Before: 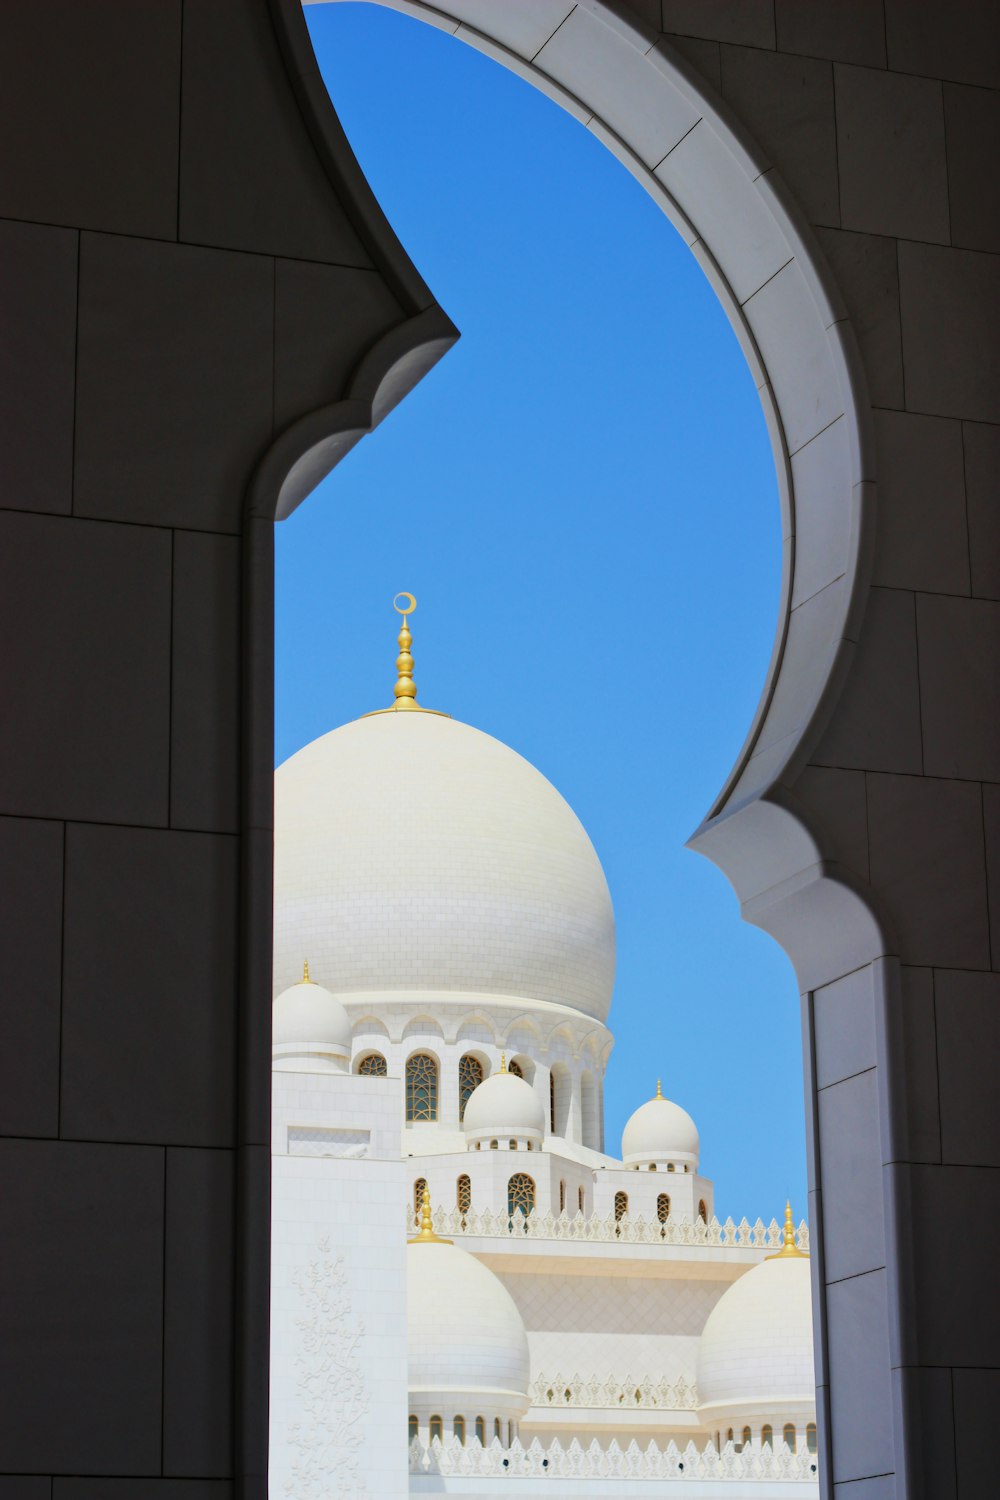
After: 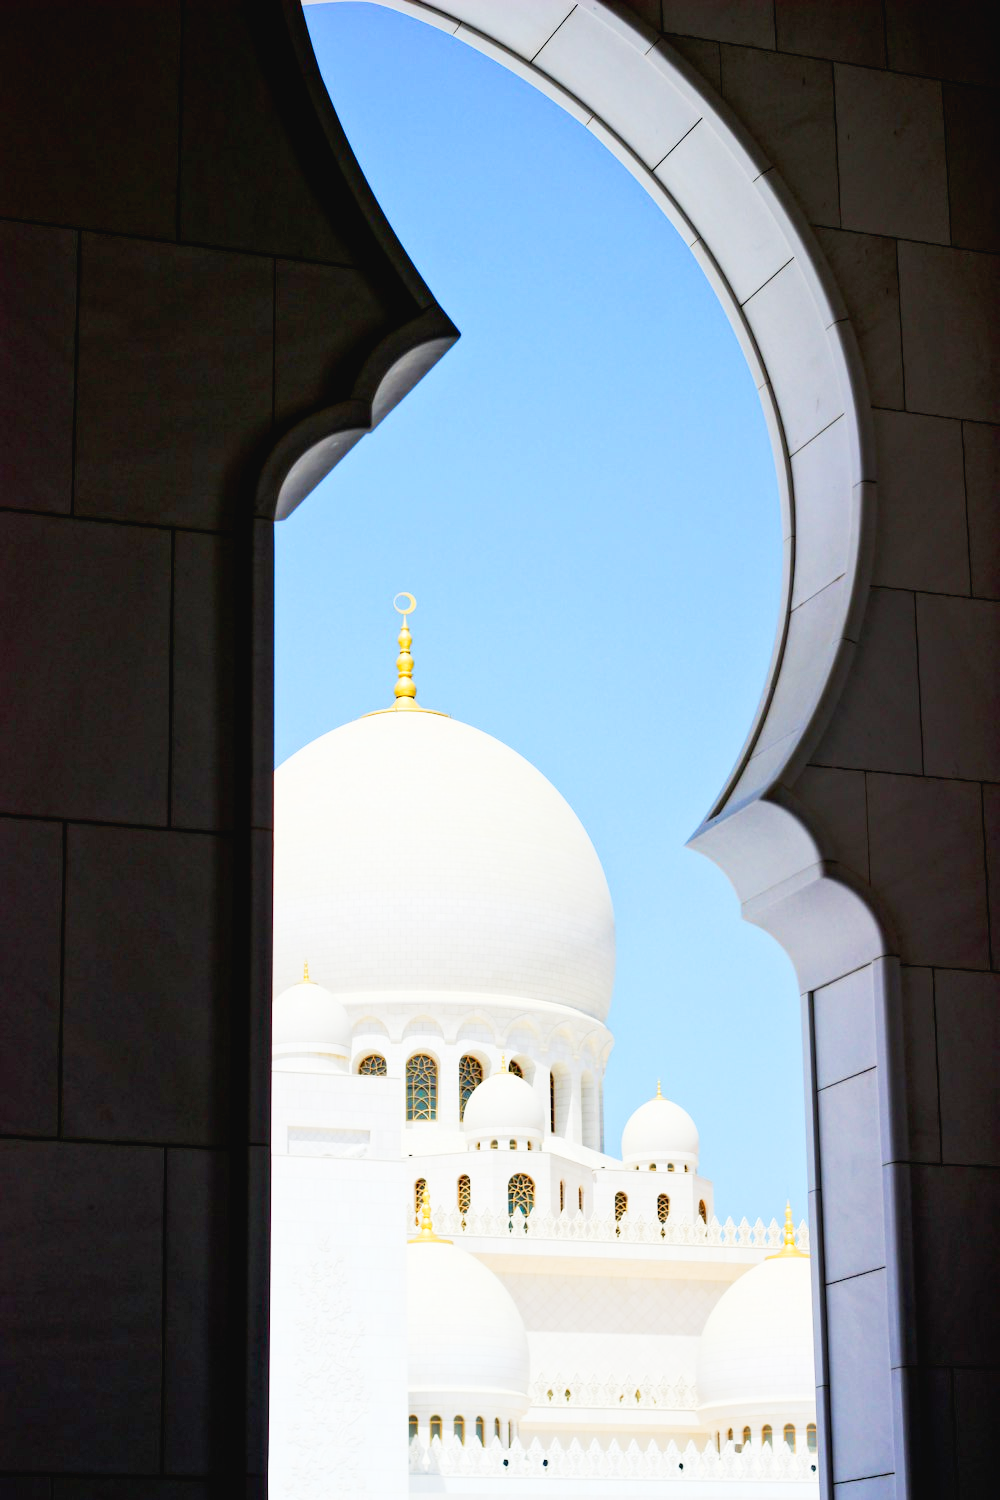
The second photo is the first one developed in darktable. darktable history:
tone curve: curves: ch0 [(0, 0.03) (0.037, 0.045) (0.123, 0.123) (0.19, 0.186) (0.277, 0.279) (0.474, 0.517) (0.584, 0.664) (0.678, 0.777) (0.875, 0.92) (1, 0.965)]; ch1 [(0, 0) (0.243, 0.245) (0.402, 0.41) (0.493, 0.487) (0.508, 0.503) (0.531, 0.532) (0.551, 0.556) (0.637, 0.671) (0.694, 0.732) (1, 1)]; ch2 [(0, 0) (0.249, 0.216) (0.356, 0.329) (0.424, 0.442) (0.476, 0.477) (0.498, 0.503) (0.517, 0.524) (0.532, 0.547) (0.562, 0.576) (0.614, 0.644) (0.706, 0.748) (0.808, 0.809) (0.991, 0.968)], preserve colors none
exposure: black level correction 0.011, exposure 0.701 EV, compensate exposure bias true, compensate highlight preservation false
